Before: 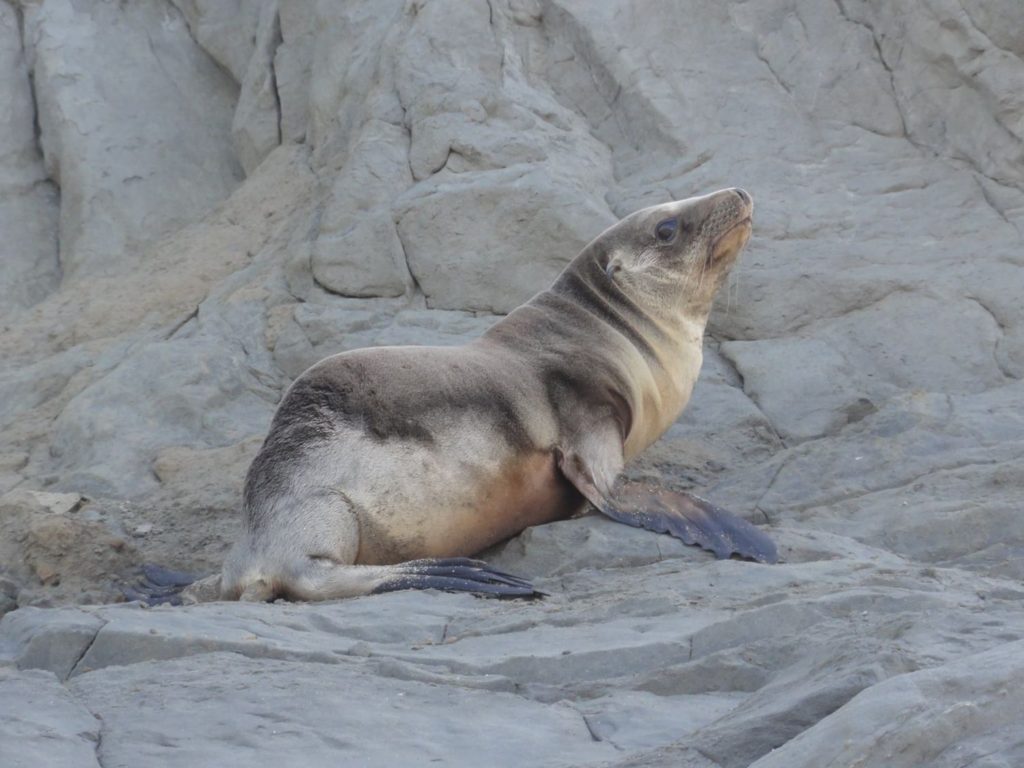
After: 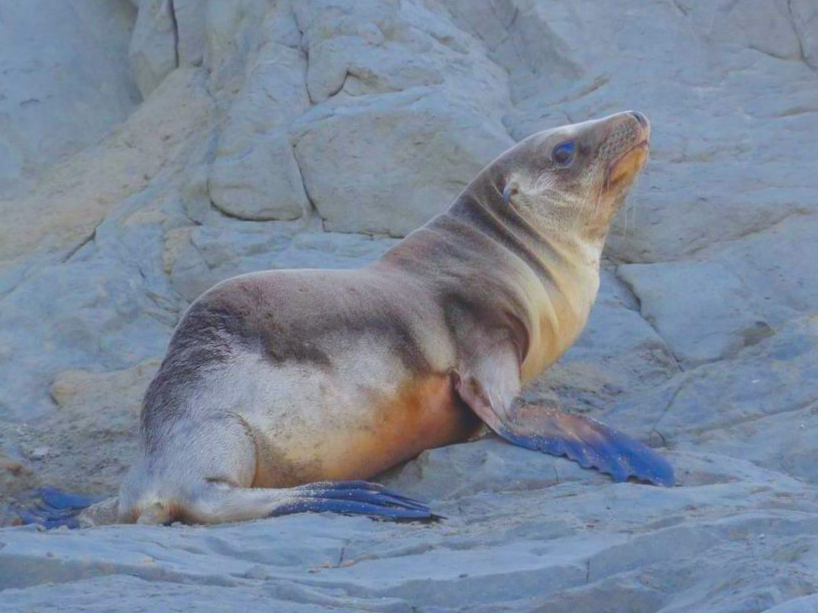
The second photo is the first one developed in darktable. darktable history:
white balance: red 0.976, blue 1.04
contrast brightness saturation: contrast -0.19, saturation 0.19
crop and rotate: left 10.071%, top 10.071%, right 10.02%, bottom 10.02%
color balance rgb: linear chroma grading › shadows 32%, linear chroma grading › global chroma -2%, linear chroma grading › mid-tones 4%, perceptual saturation grading › global saturation -2%, perceptual saturation grading › highlights -8%, perceptual saturation grading › mid-tones 8%, perceptual saturation grading › shadows 4%, perceptual brilliance grading › highlights 8%, perceptual brilliance grading › mid-tones 4%, perceptual brilliance grading › shadows 2%, global vibrance 16%, saturation formula JzAzBz (2021)
color zones: curves: ch0 [(0, 0.613) (0.01, 0.613) (0.245, 0.448) (0.498, 0.529) (0.642, 0.665) (0.879, 0.777) (0.99, 0.613)]; ch1 [(0, 0) (0.143, 0) (0.286, 0) (0.429, 0) (0.571, 0) (0.714, 0) (0.857, 0)], mix -138.01%
